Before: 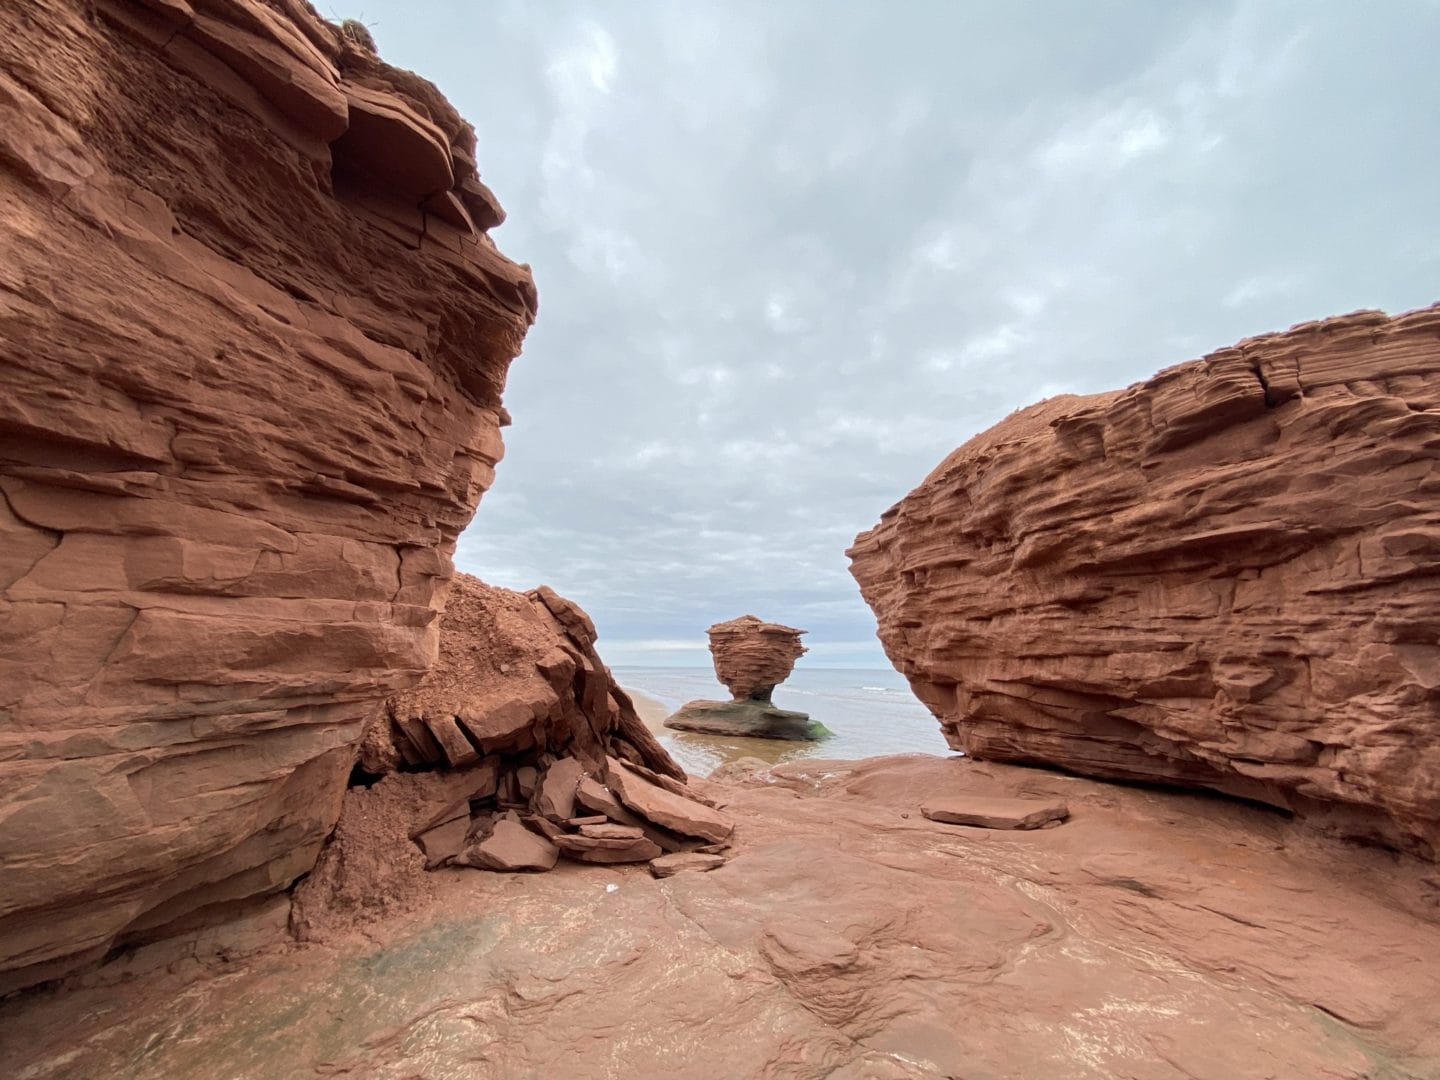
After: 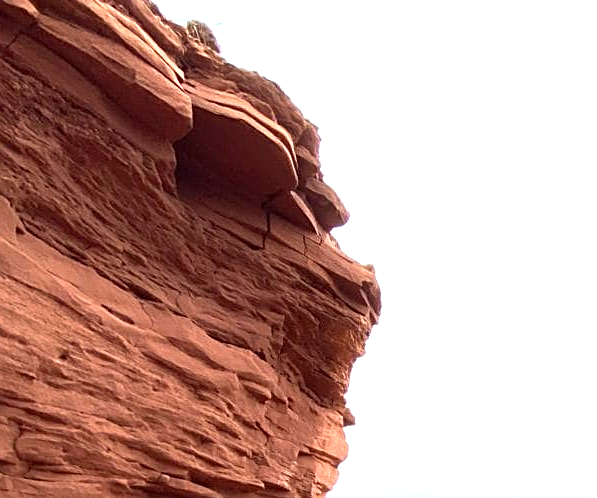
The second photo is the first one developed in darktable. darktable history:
sharpen: on, module defaults
exposure: exposure 1 EV, compensate highlight preservation false
crop and rotate: left 10.885%, top 0.088%, right 47.642%, bottom 53.751%
